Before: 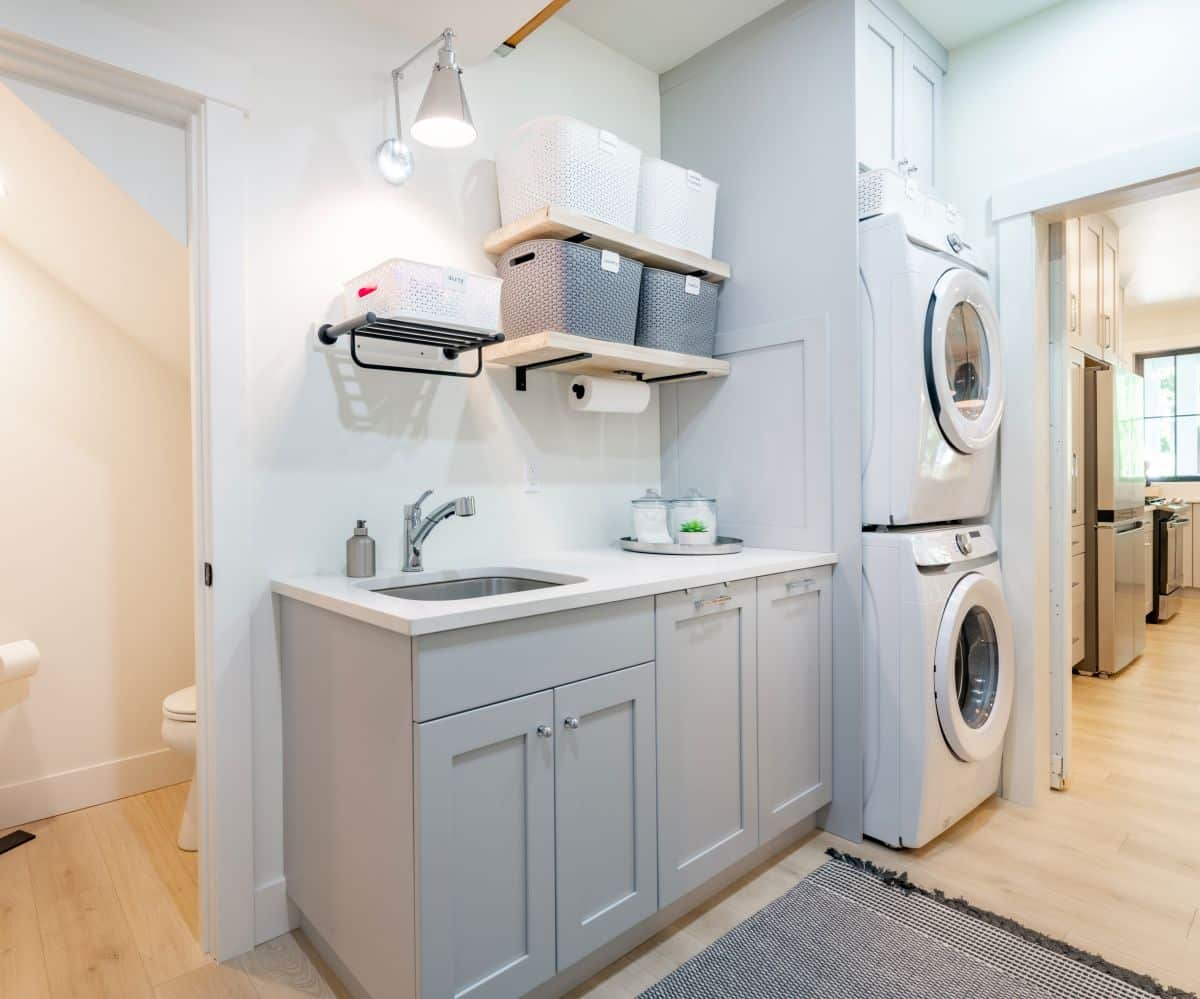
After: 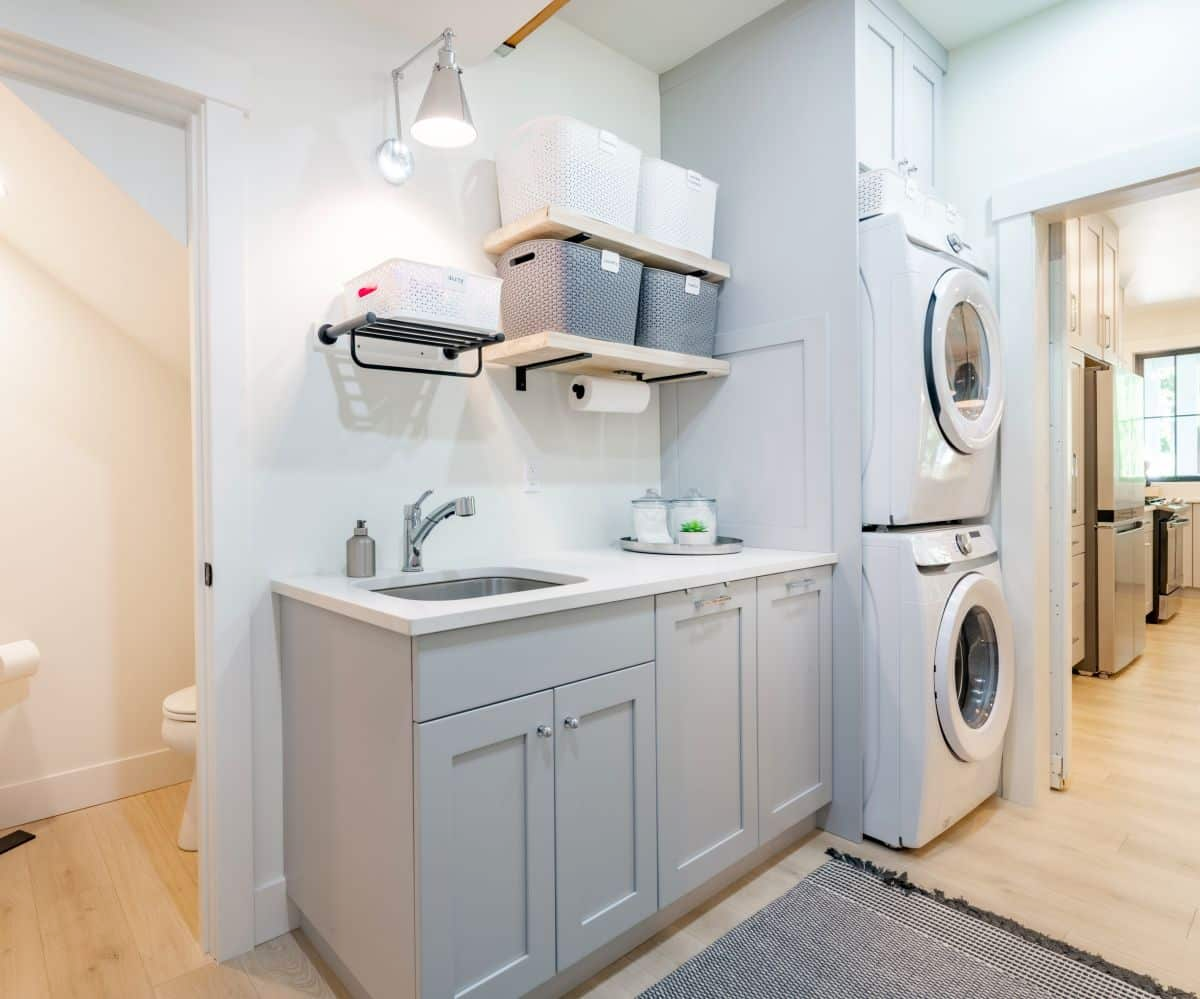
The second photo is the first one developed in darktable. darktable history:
base curve: curves: ch0 [(0, 0) (0.283, 0.295) (1, 1)], preserve colors none
exposure: compensate highlight preservation false
